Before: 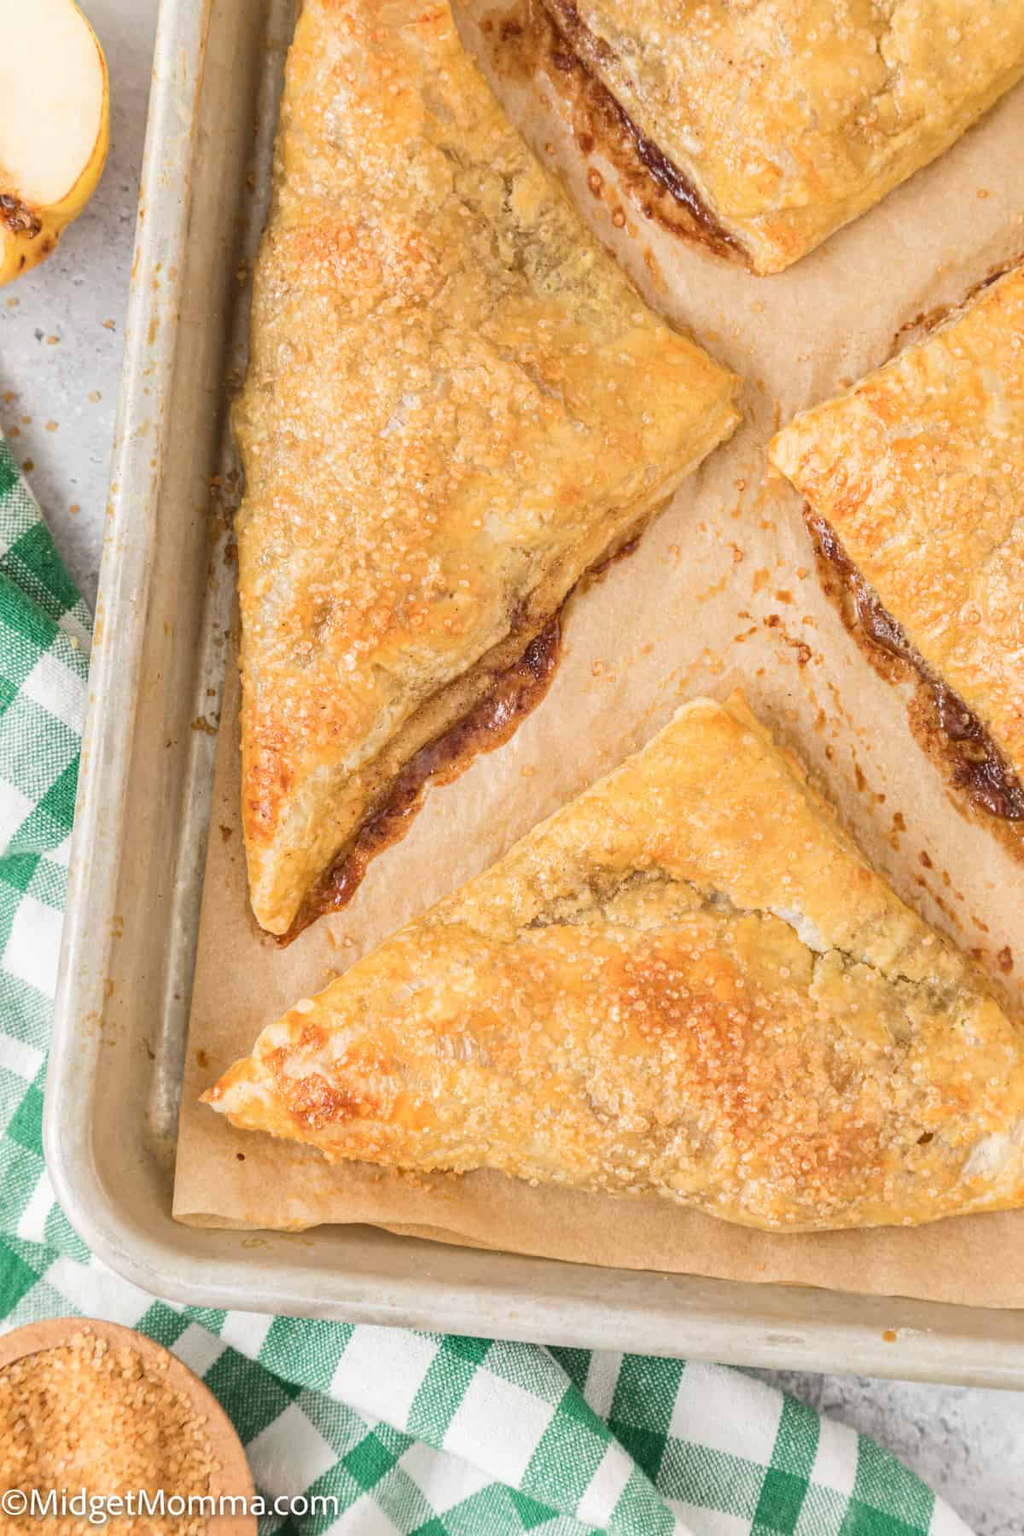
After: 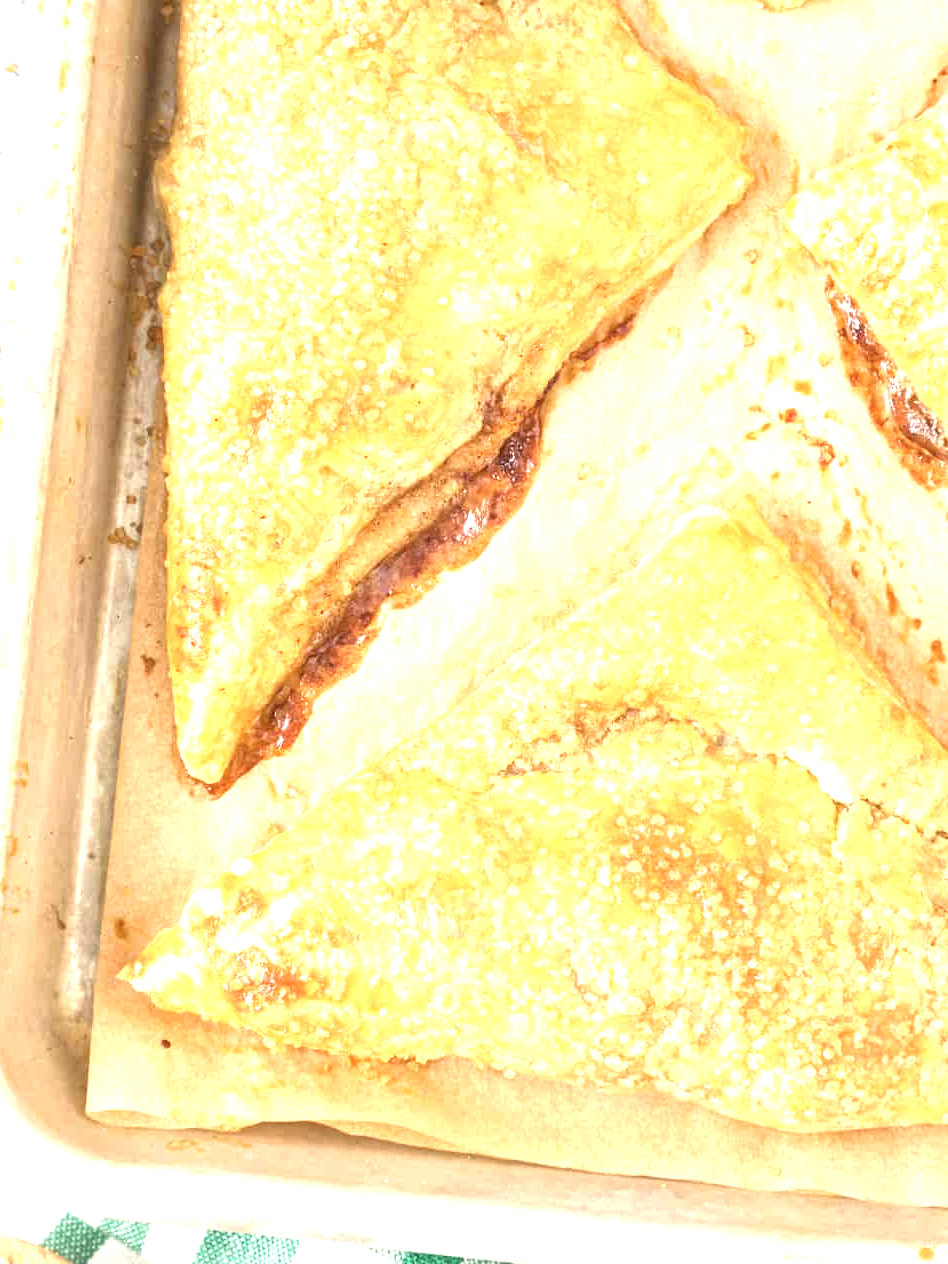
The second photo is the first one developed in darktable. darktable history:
contrast brightness saturation: contrast -0.085, brightness -0.03, saturation -0.113
crop: left 9.697%, top 17.336%, right 11.249%, bottom 12.395%
exposure: black level correction 0, exposure 1.464 EV, compensate highlight preservation false
